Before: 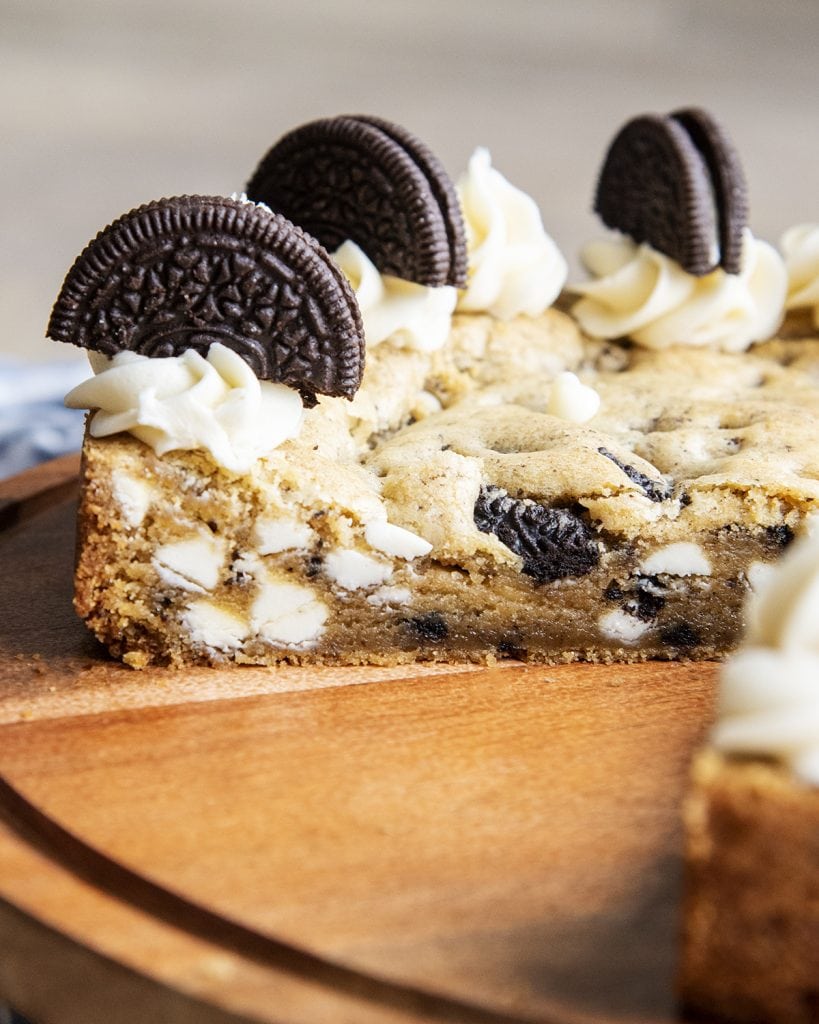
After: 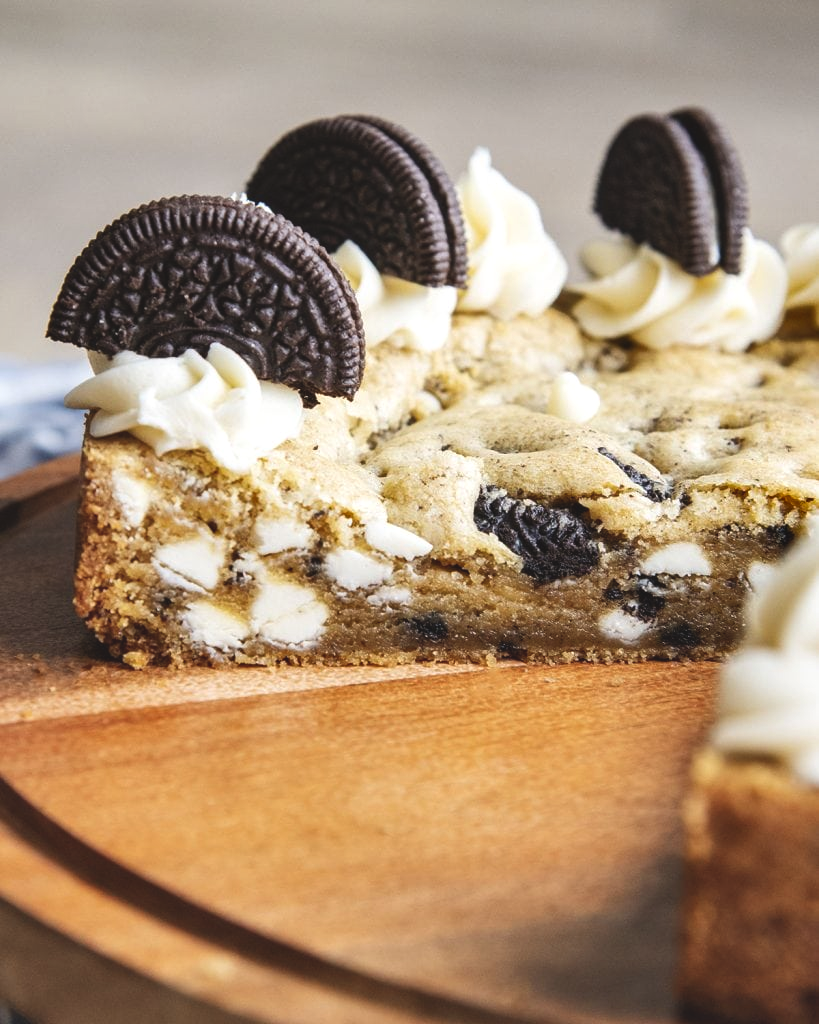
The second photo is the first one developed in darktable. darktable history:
shadows and highlights: soften with gaussian
exposure: black level correction -0.009, exposure 0.07 EV, compensate highlight preservation false
